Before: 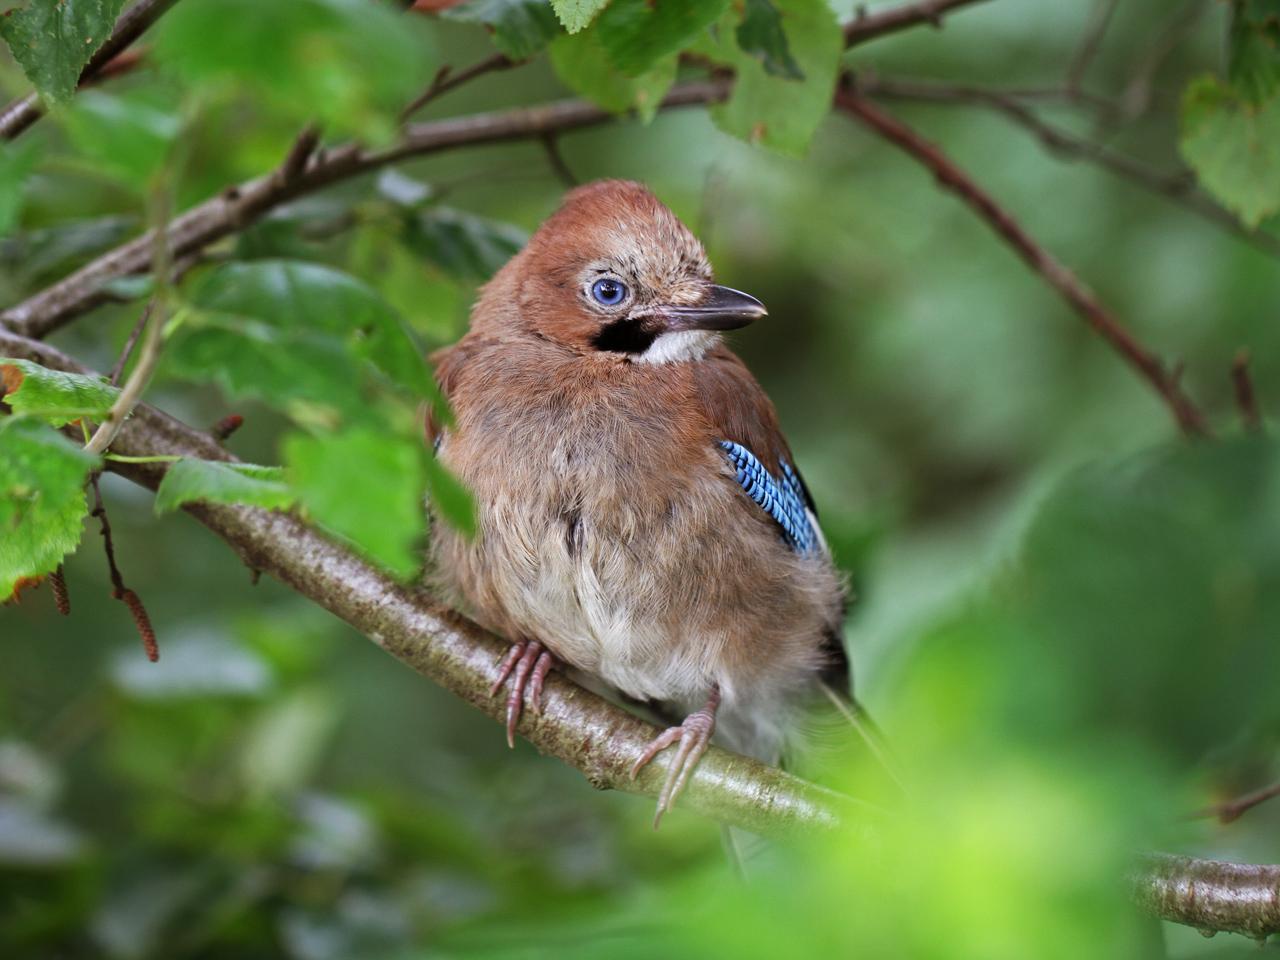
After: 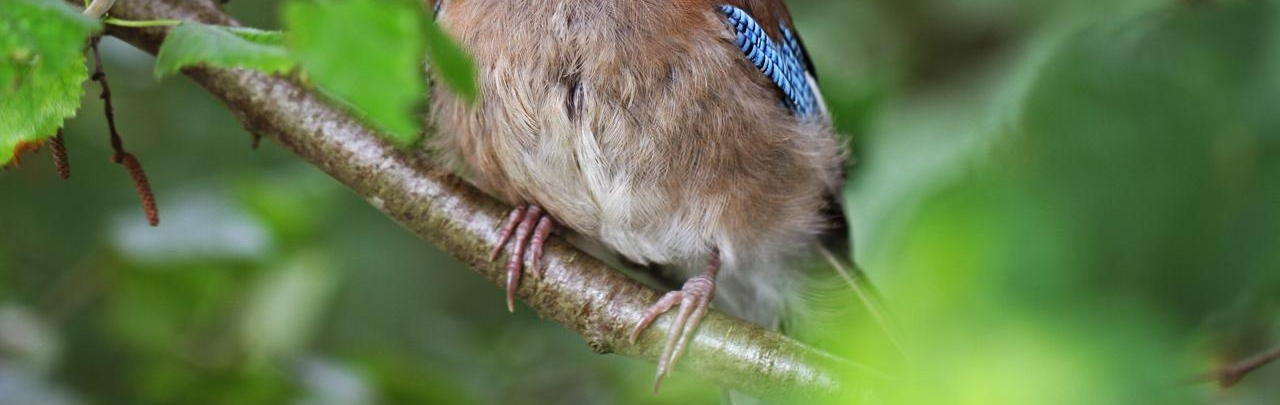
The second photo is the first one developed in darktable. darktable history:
crop: top 45.456%, bottom 12.286%
